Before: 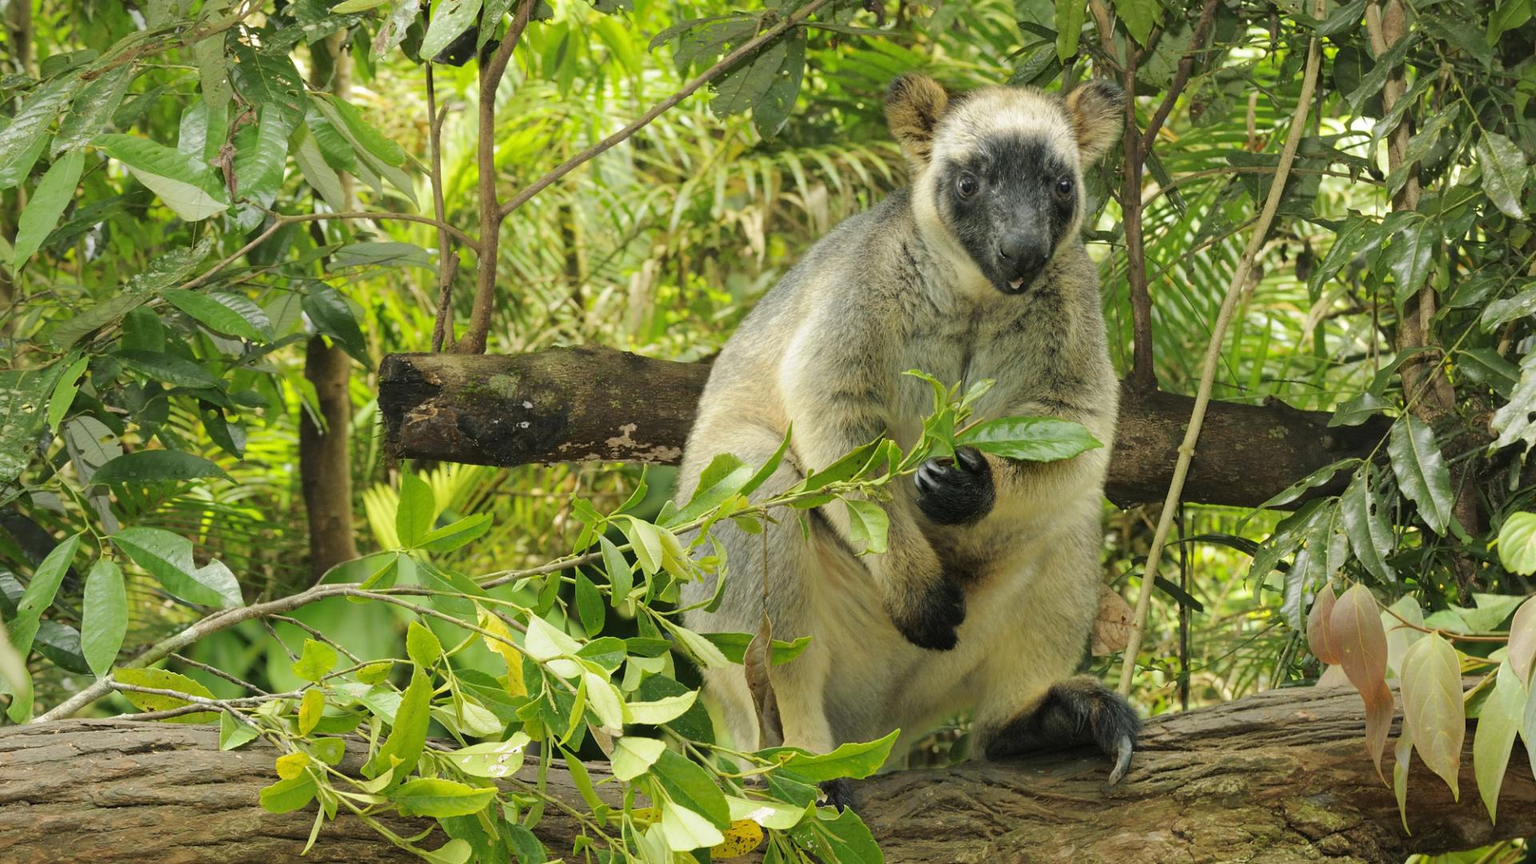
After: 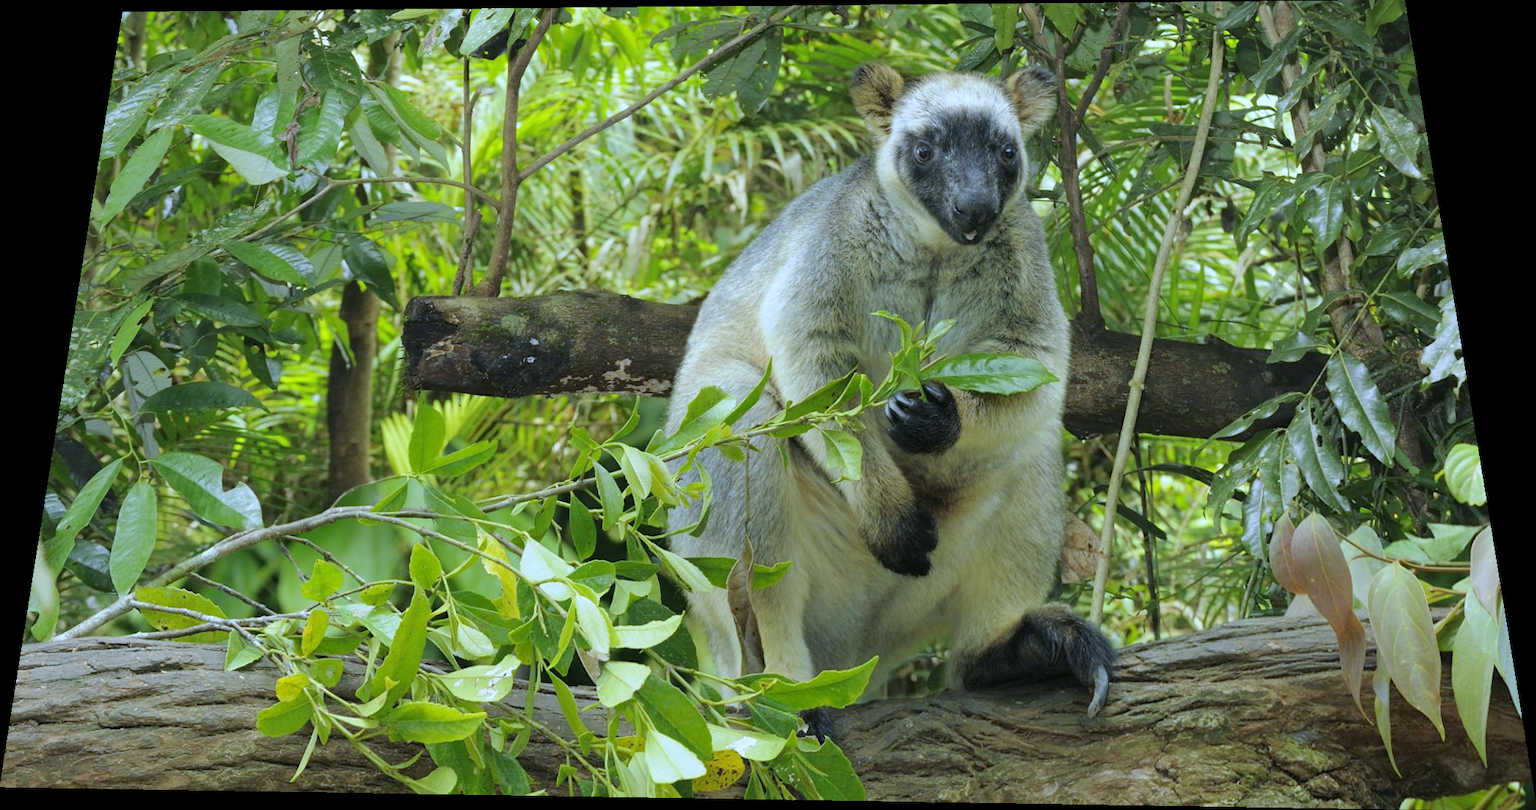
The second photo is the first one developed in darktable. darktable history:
rotate and perspective: rotation 0.128°, lens shift (vertical) -0.181, lens shift (horizontal) -0.044, shear 0.001, automatic cropping off
white balance: red 0.871, blue 1.249
